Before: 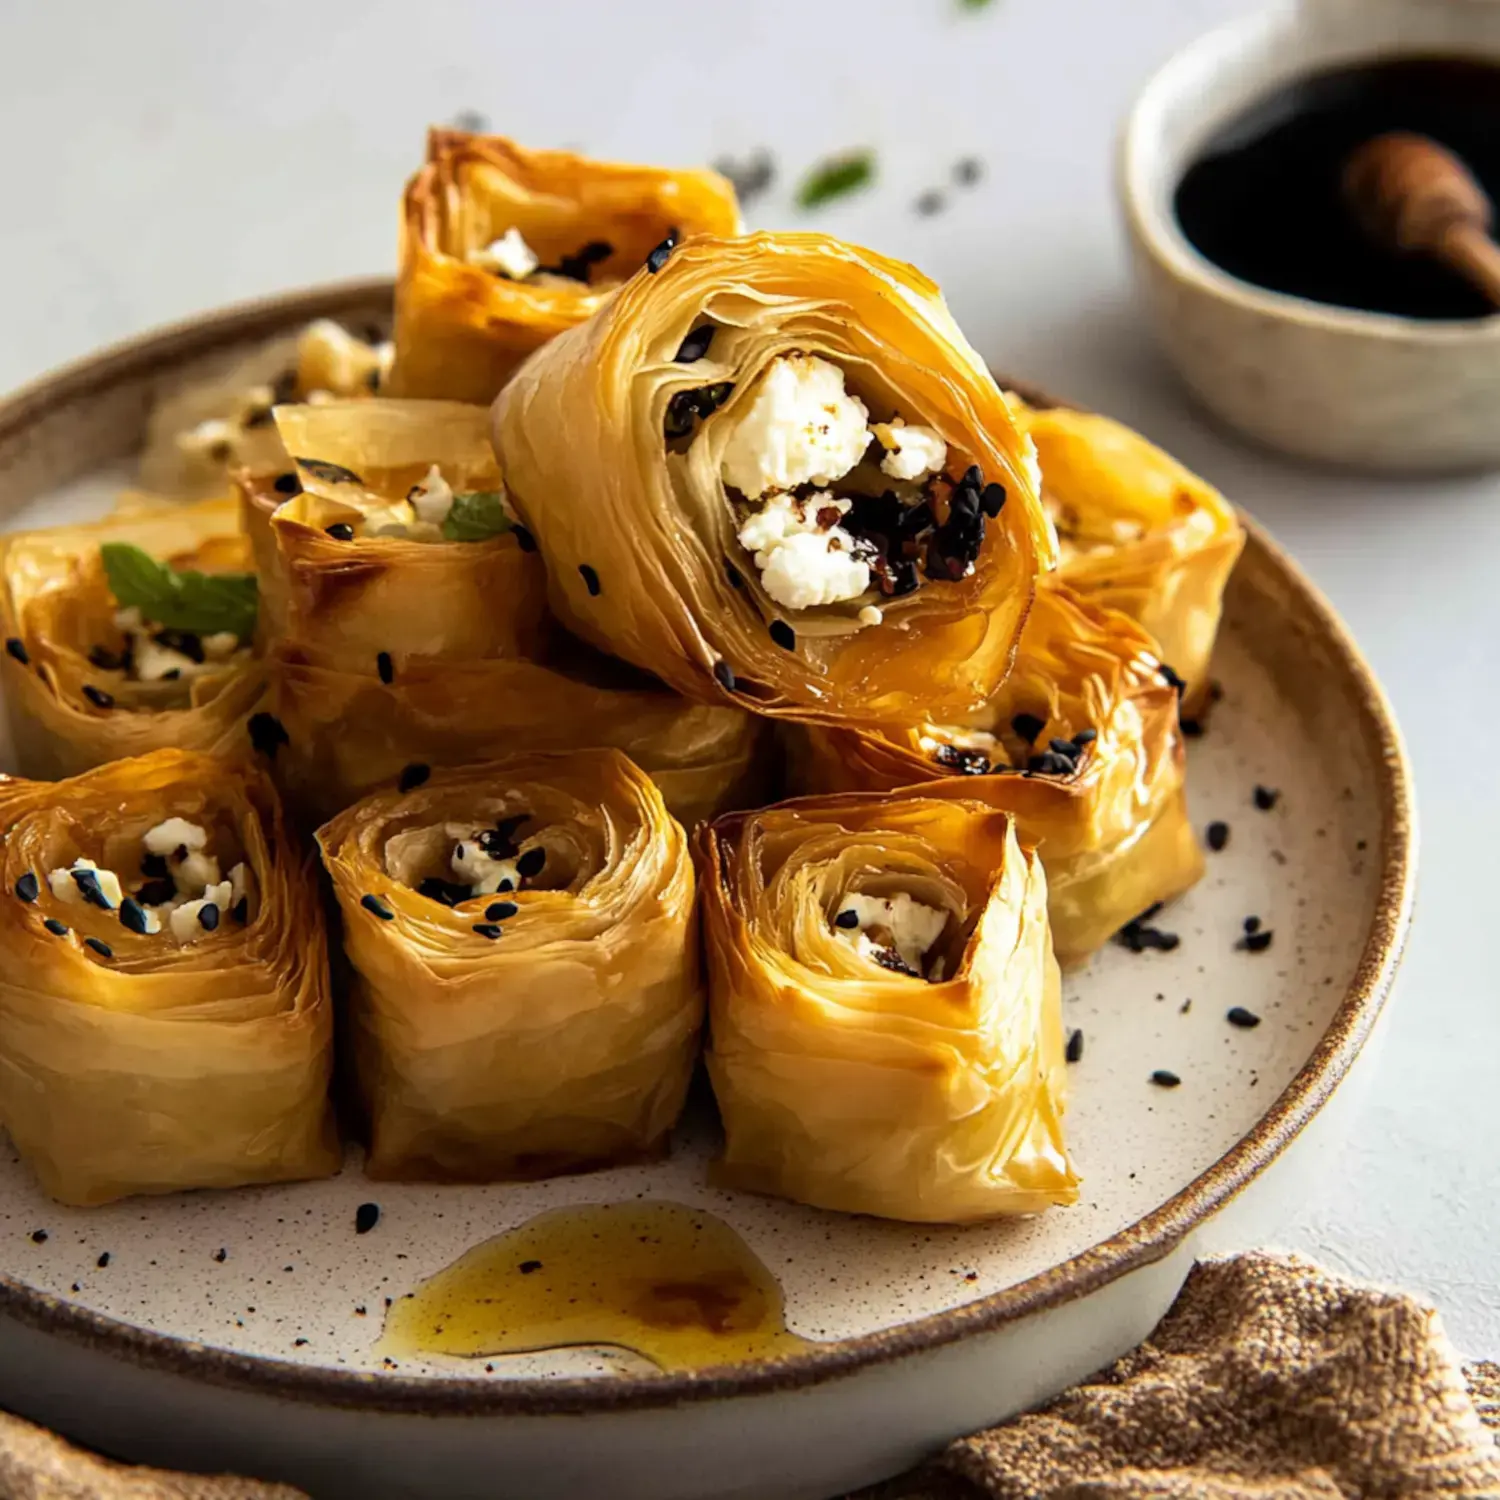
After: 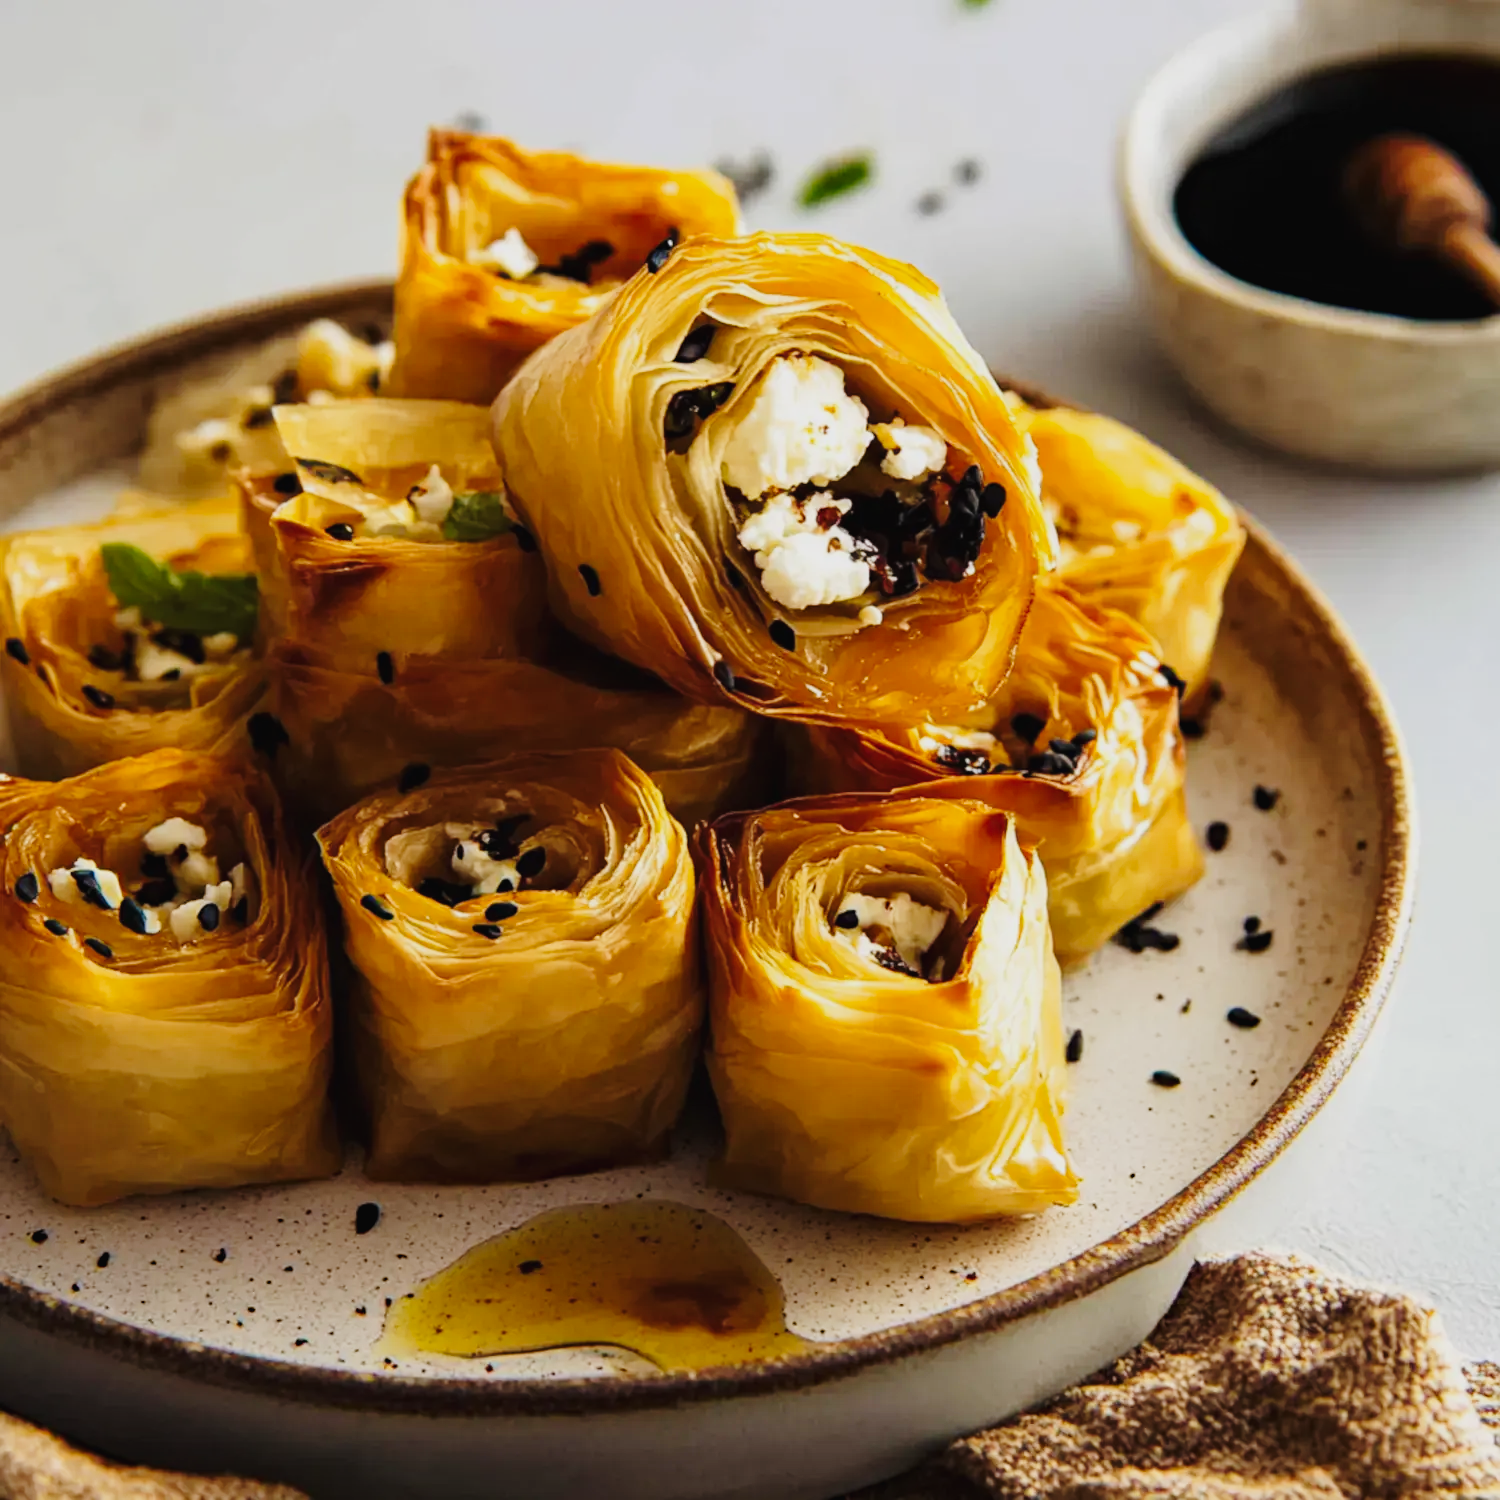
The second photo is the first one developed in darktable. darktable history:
haze removal: compatibility mode true, adaptive false
tone curve: curves: ch0 [(0, 0.019) (0.204, 0.162) (0.491, 0.519) (0.748, 0.765) (1, 0.919)]; ch1 [(0, 0) (0.201, 0.113) (0.372, 0.282) (0.443, 0.434) (0.496, 0.504) (0.566, 0.585) (0.761, 0.803) (1, 1)]; ch2 [(0, 0) (0.434, 0.447) (0.483, 0.487) (0.555, 0.563) (0.697, 0.68) (1, 1)], preserve colors none
